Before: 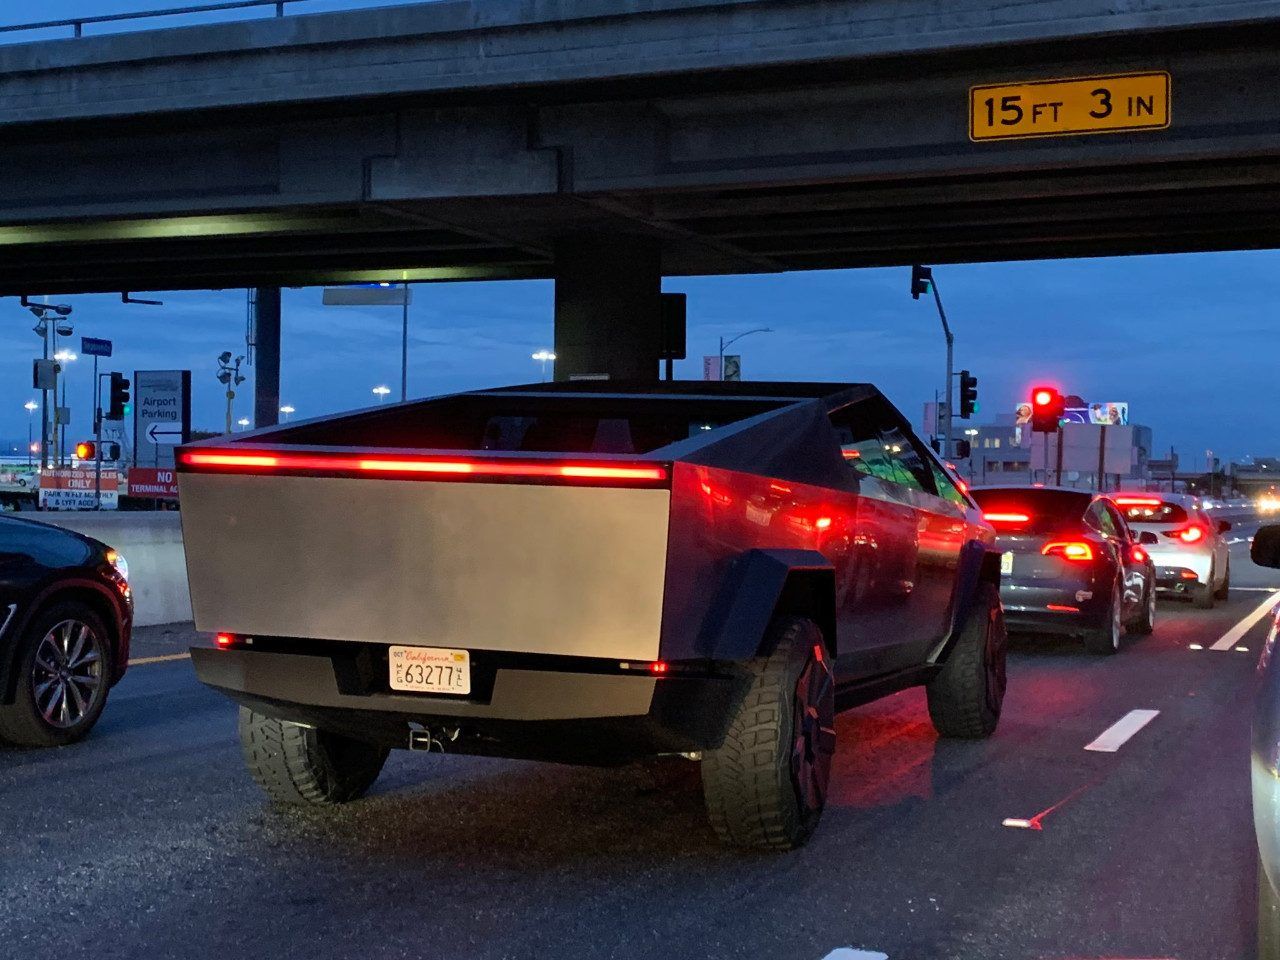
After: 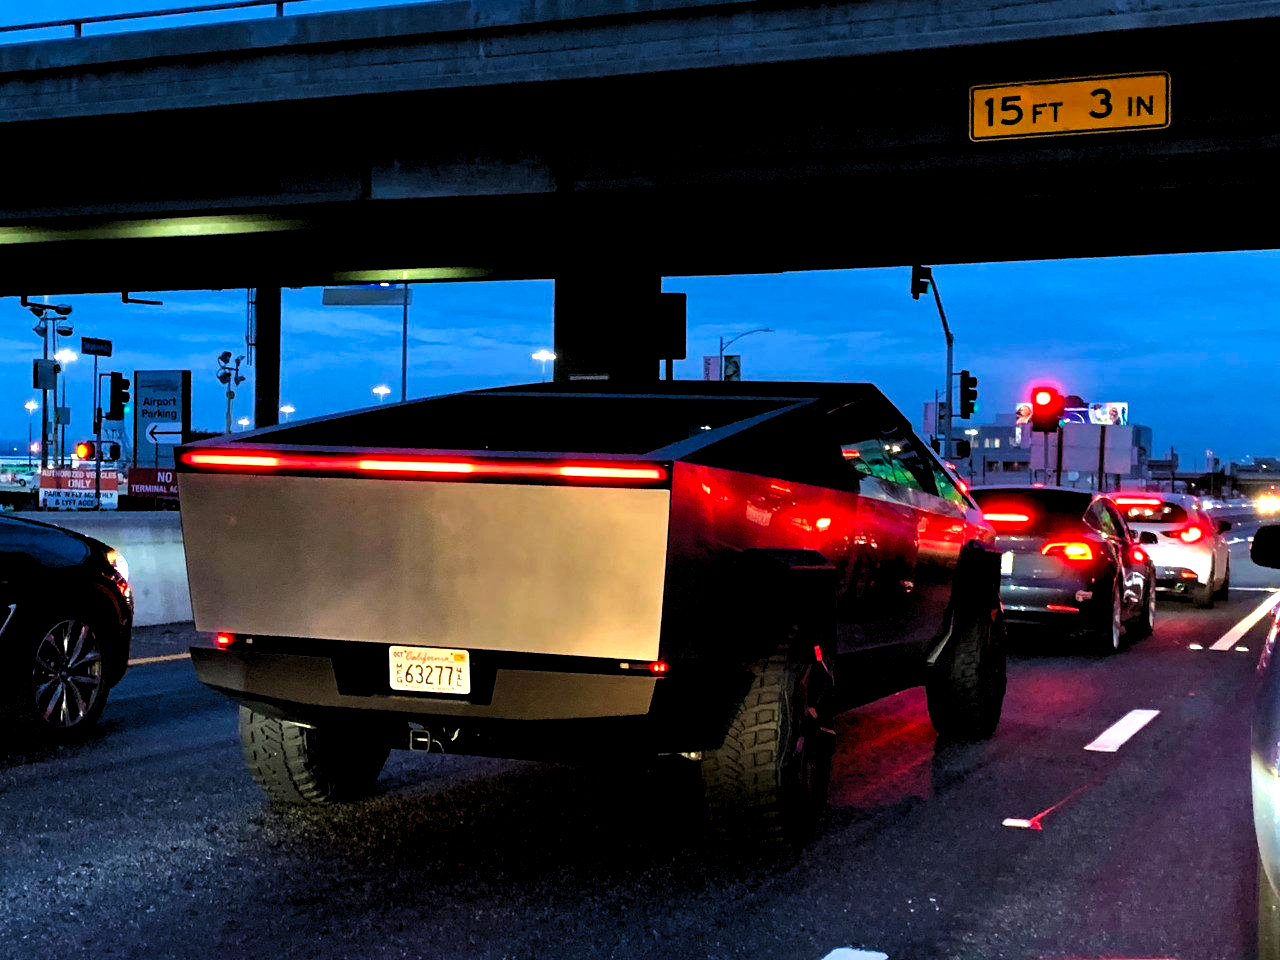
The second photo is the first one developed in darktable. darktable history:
velvia: on, module defaults
tone curve: curves: ch0 [(0, 0) (0.003, 0) (0.011, 0.001) (0.025, 0.003) (0.044, 0.004) (0.069, 0.007) (0.1, 0.01) (0.136, 0.033) (0.177, 0.082) (0.224, 0.141) (0.277, 0.208) (0.335, 0.282) (0.399, 0.363) (0.468, 0.451) (0.543, 0.545) (0.623, 0.647) (0.709, 0.756) (0.801, 0.87) (0.898, 0.972) (1, 1)], preserve colors none
levels: levels [0.055, 0.477, 0.9]
exposure: exposure 0.202 EV, compensate highlight preservation false
